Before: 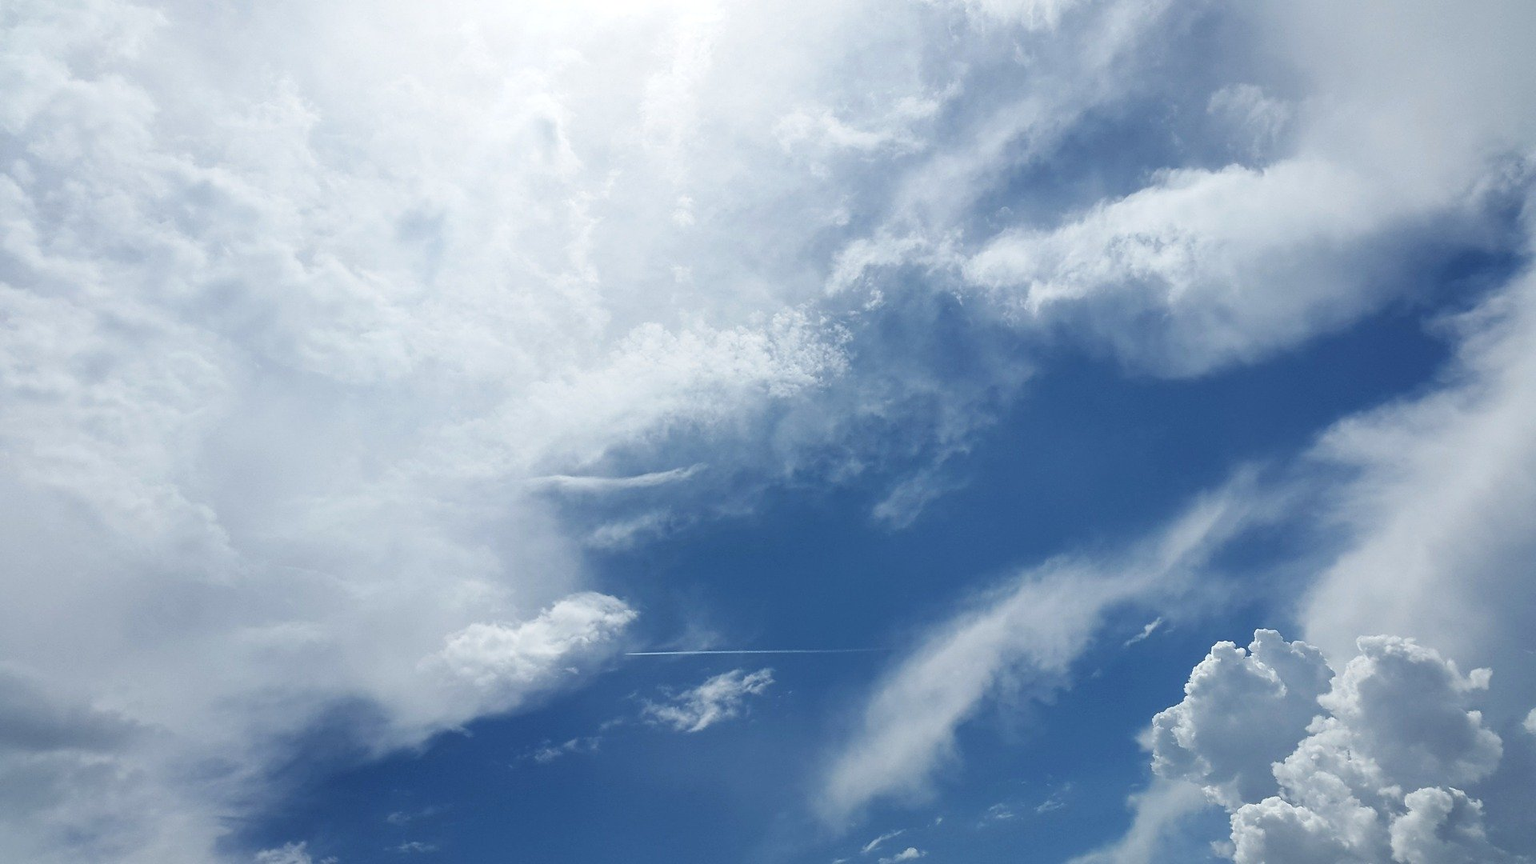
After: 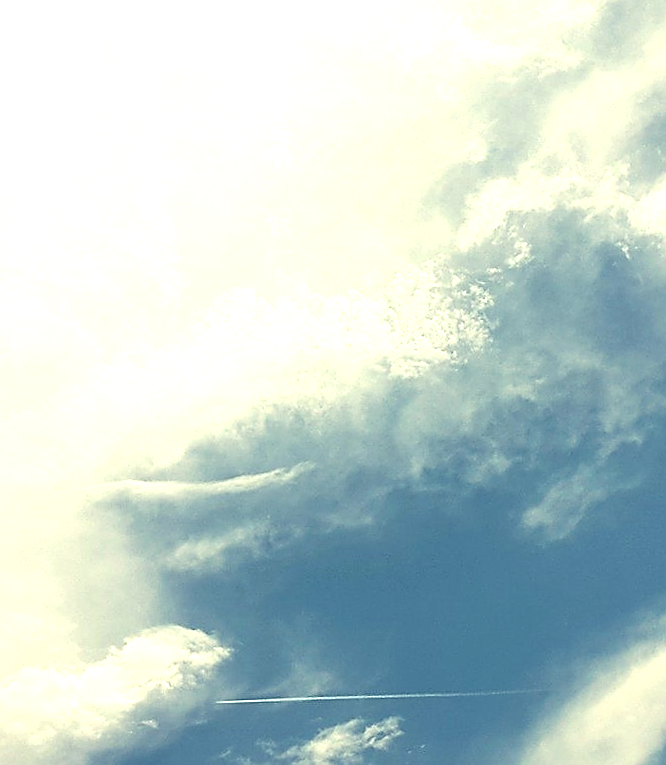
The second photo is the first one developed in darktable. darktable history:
exposure: exposure 1 EV, compensate highlight preservation false
rotate and perspective: rotation -1°, crop left 0.011, crop right 0.989, crop top 0.025, crop bottom 0.975
crop and rotate: left 29.476%, top 10.214%, right 35.32%, bottom 17.333%
white balance: red 1.08, blue 0.791
sharpen: radius 1.4, amount 1.25, threshold 0.7
